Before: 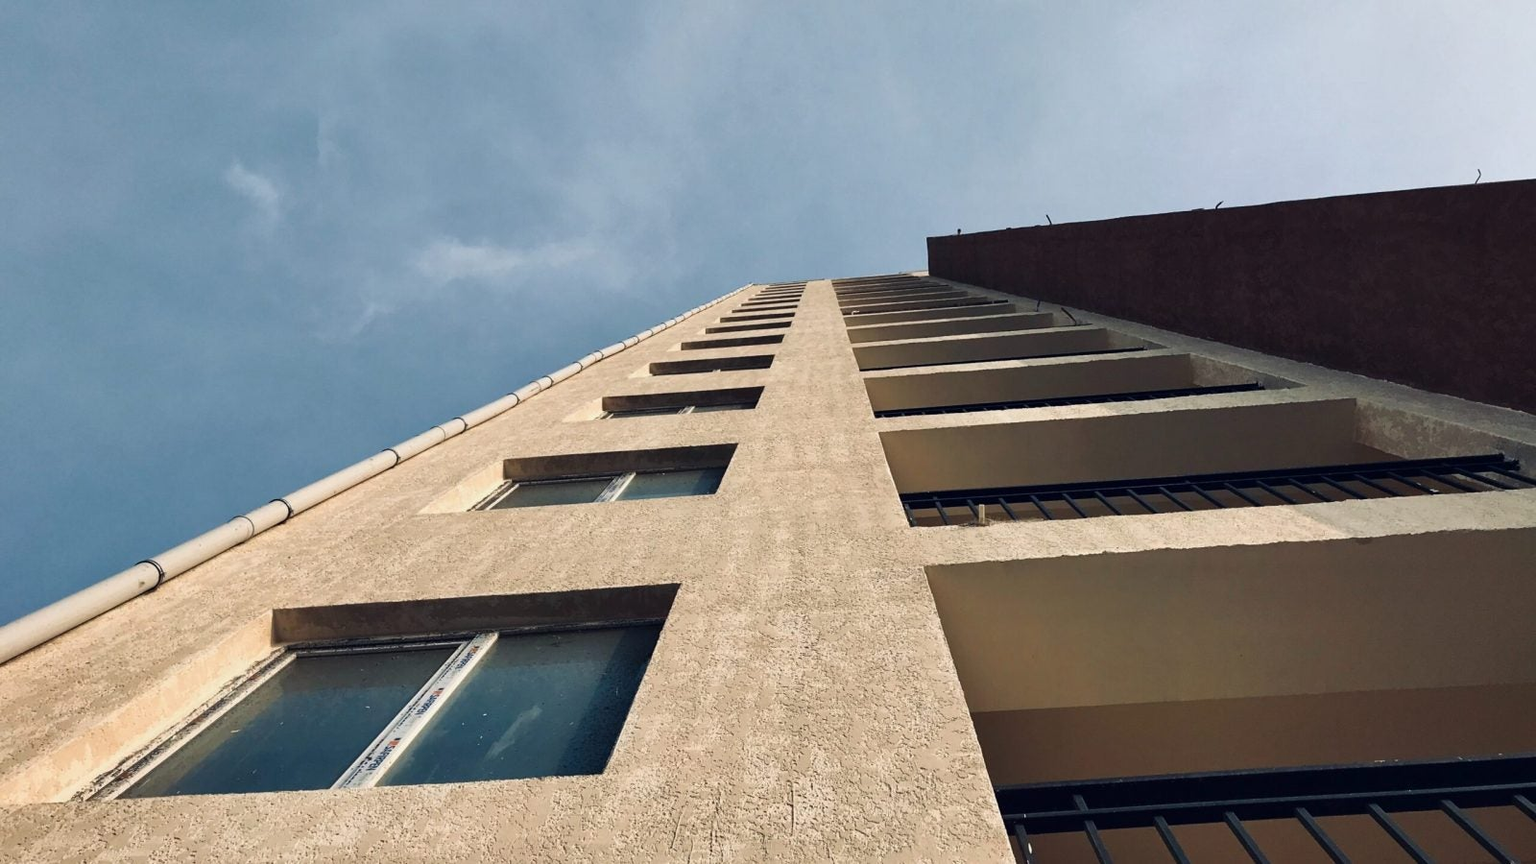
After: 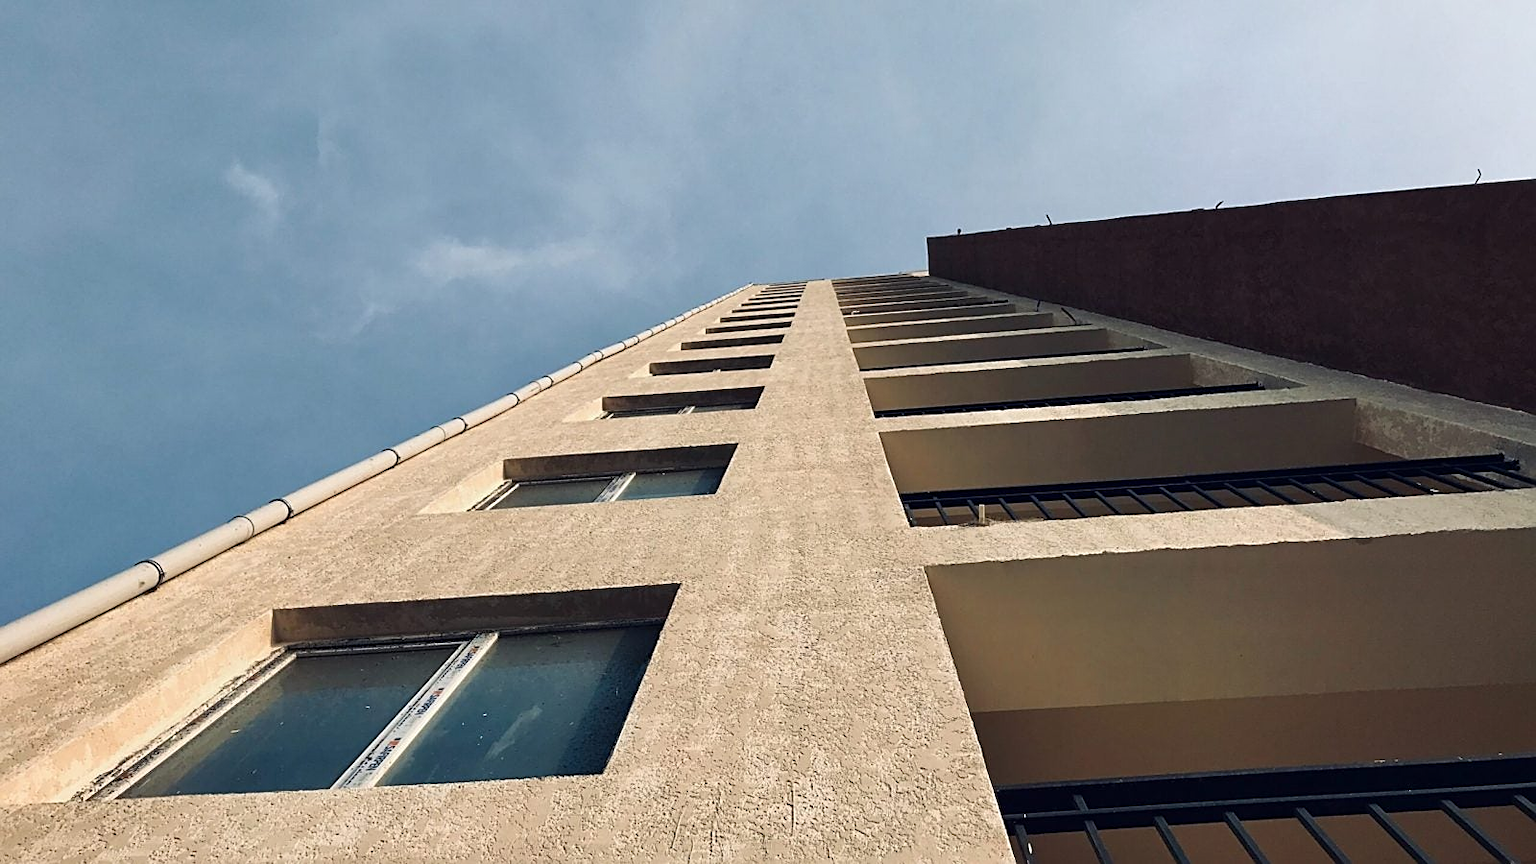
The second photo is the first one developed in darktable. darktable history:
shadows and highlights: radius 94.62, shadows -15, white point adjustment 0.179, highlights 31.52, compress 48.31%, soften with gaussian
sharpen: on, module defaults
